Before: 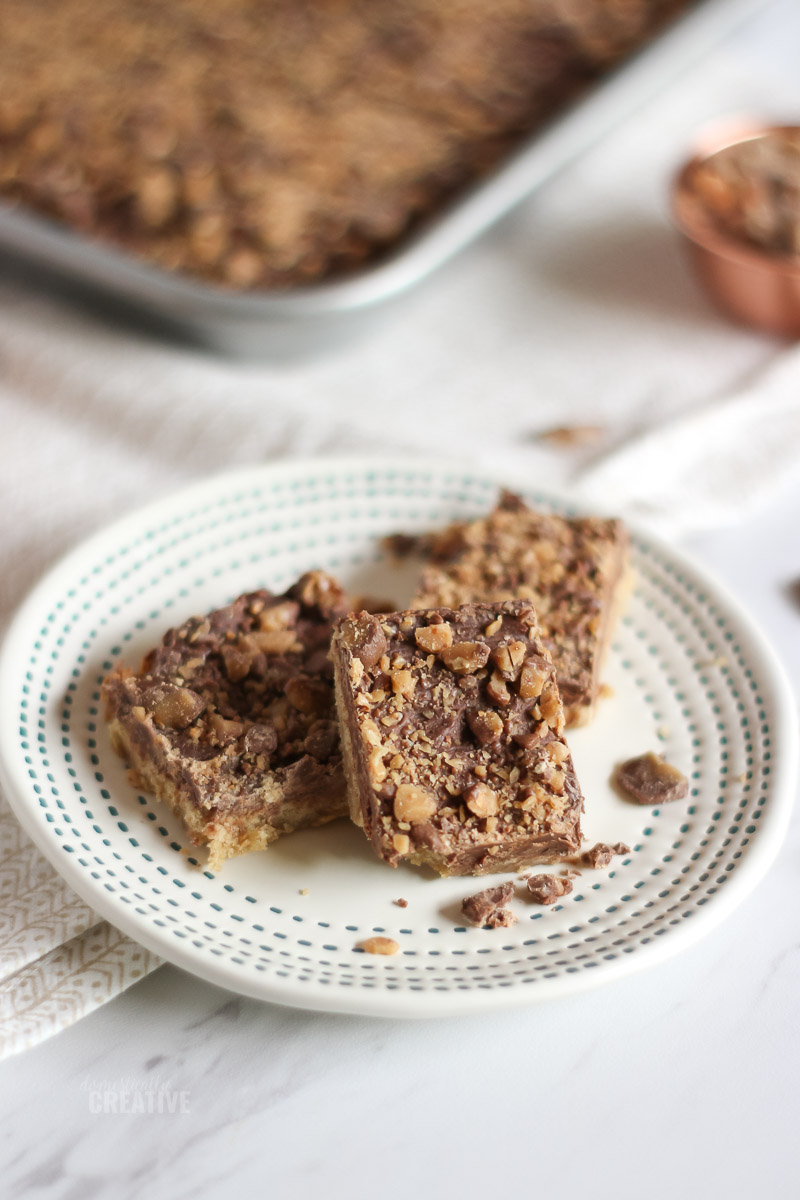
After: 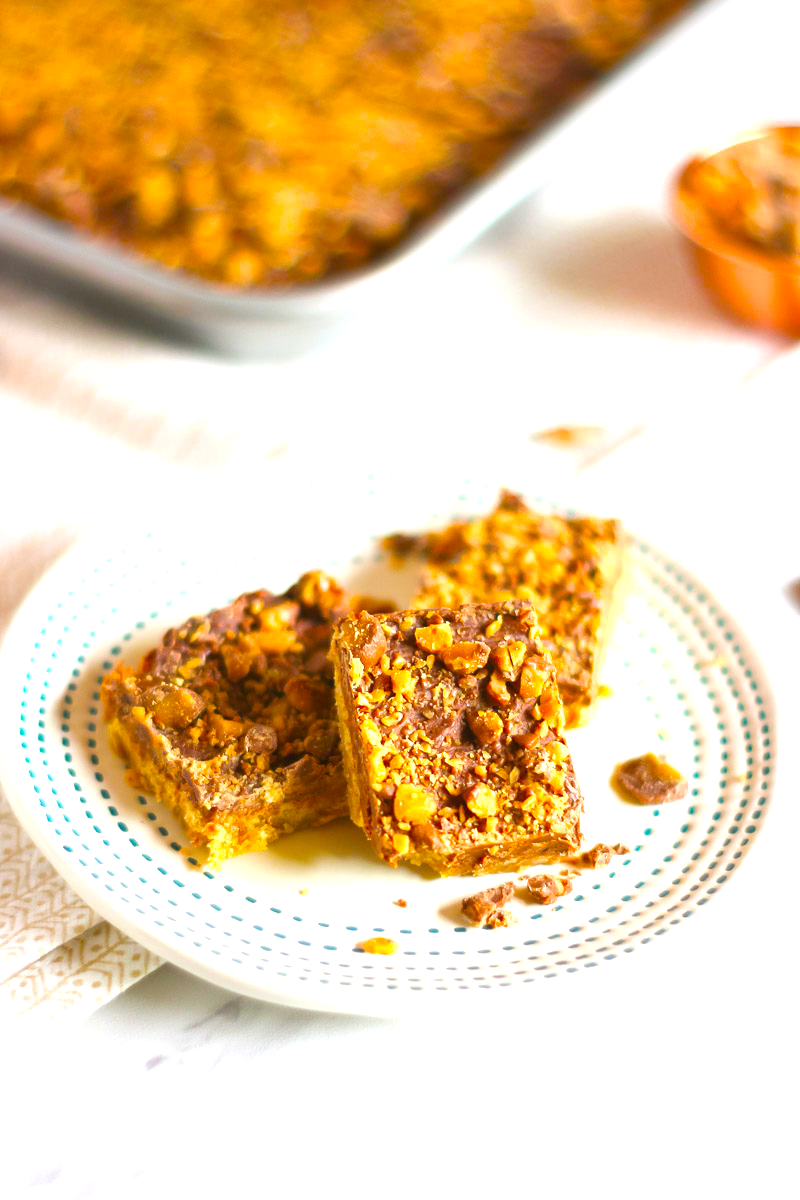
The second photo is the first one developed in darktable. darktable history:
color balance: input saturation 134.34%, contrast -10.04%, contrast fulcrum 19.67%, output saturation 133.51%
exposure: black level correction 0, exposure 1.2 EV, compensate highlight preservation false
